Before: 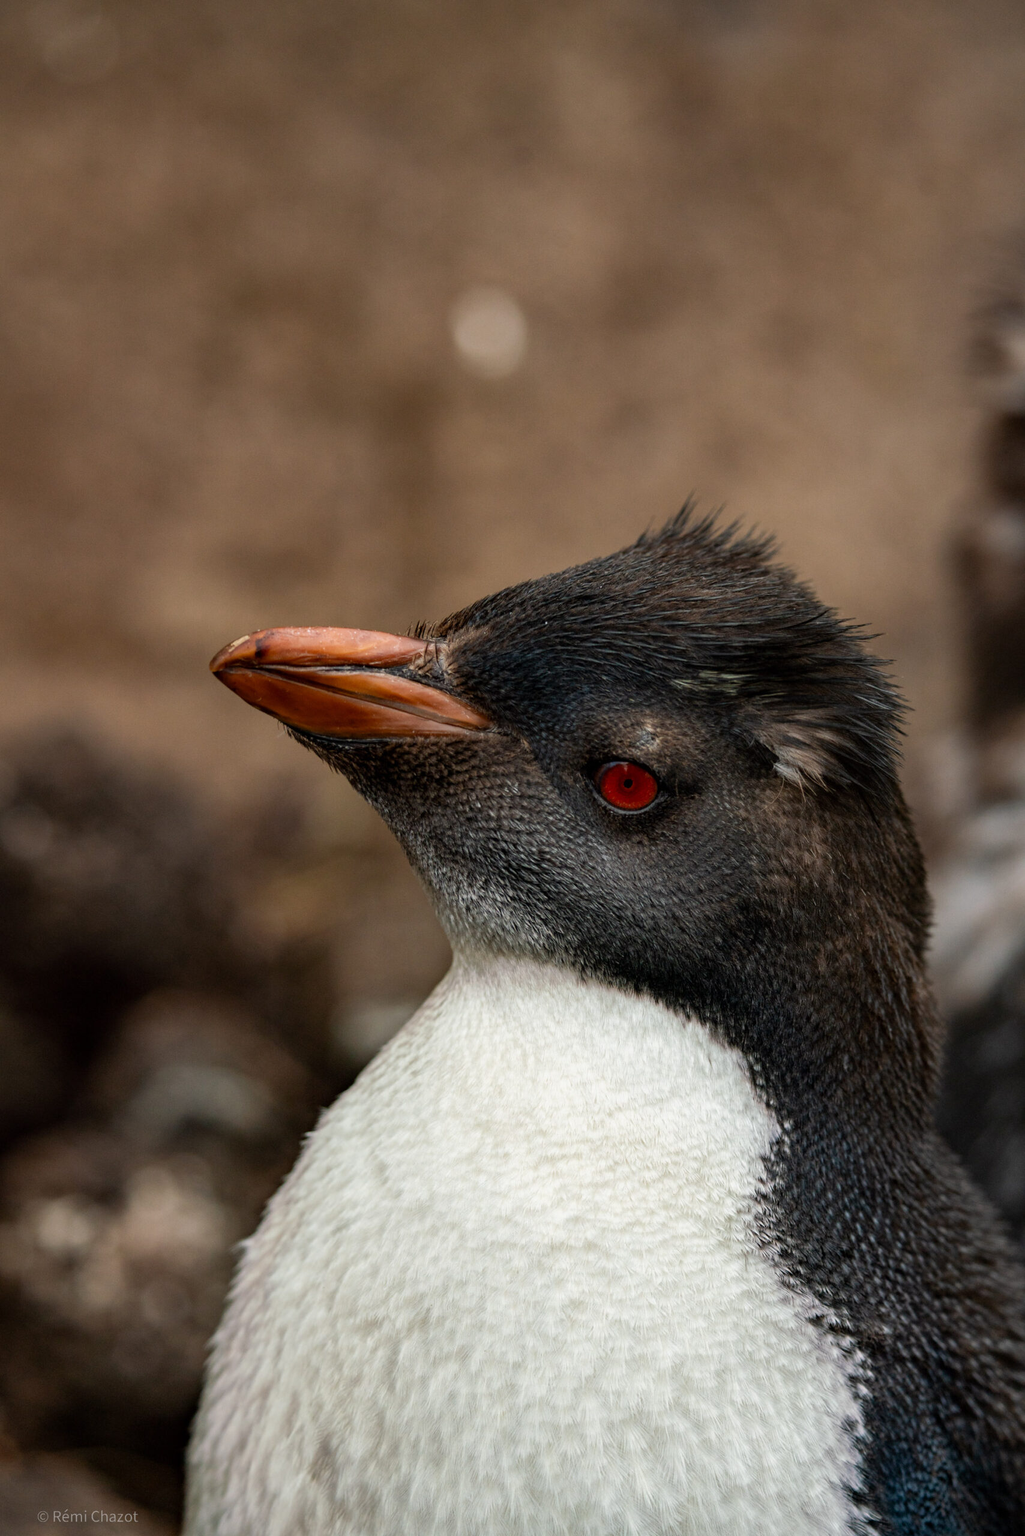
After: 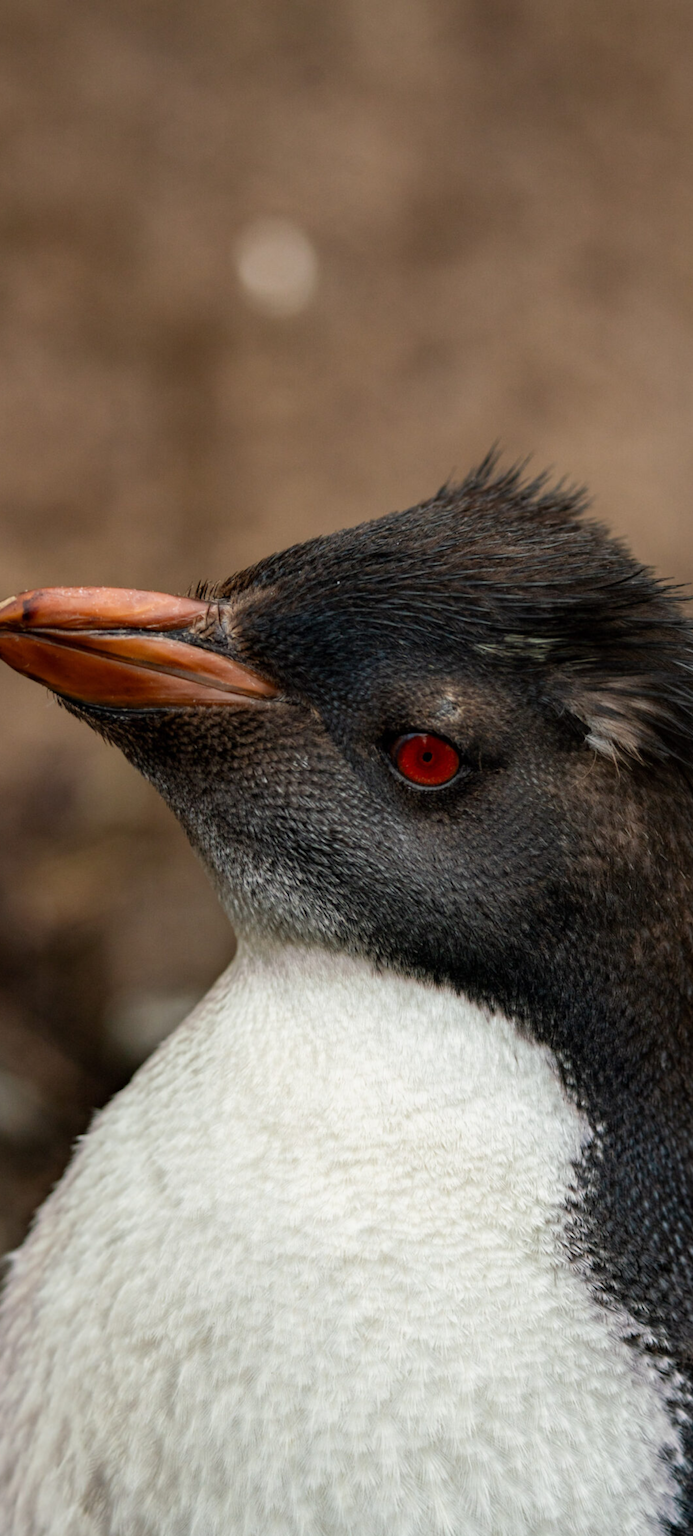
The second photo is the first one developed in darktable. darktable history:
lowpass: radius 0.5, unbound 0
crop and rotate: left 22.918%, top 5.629%, right 14.711%, bottom 2.247%
